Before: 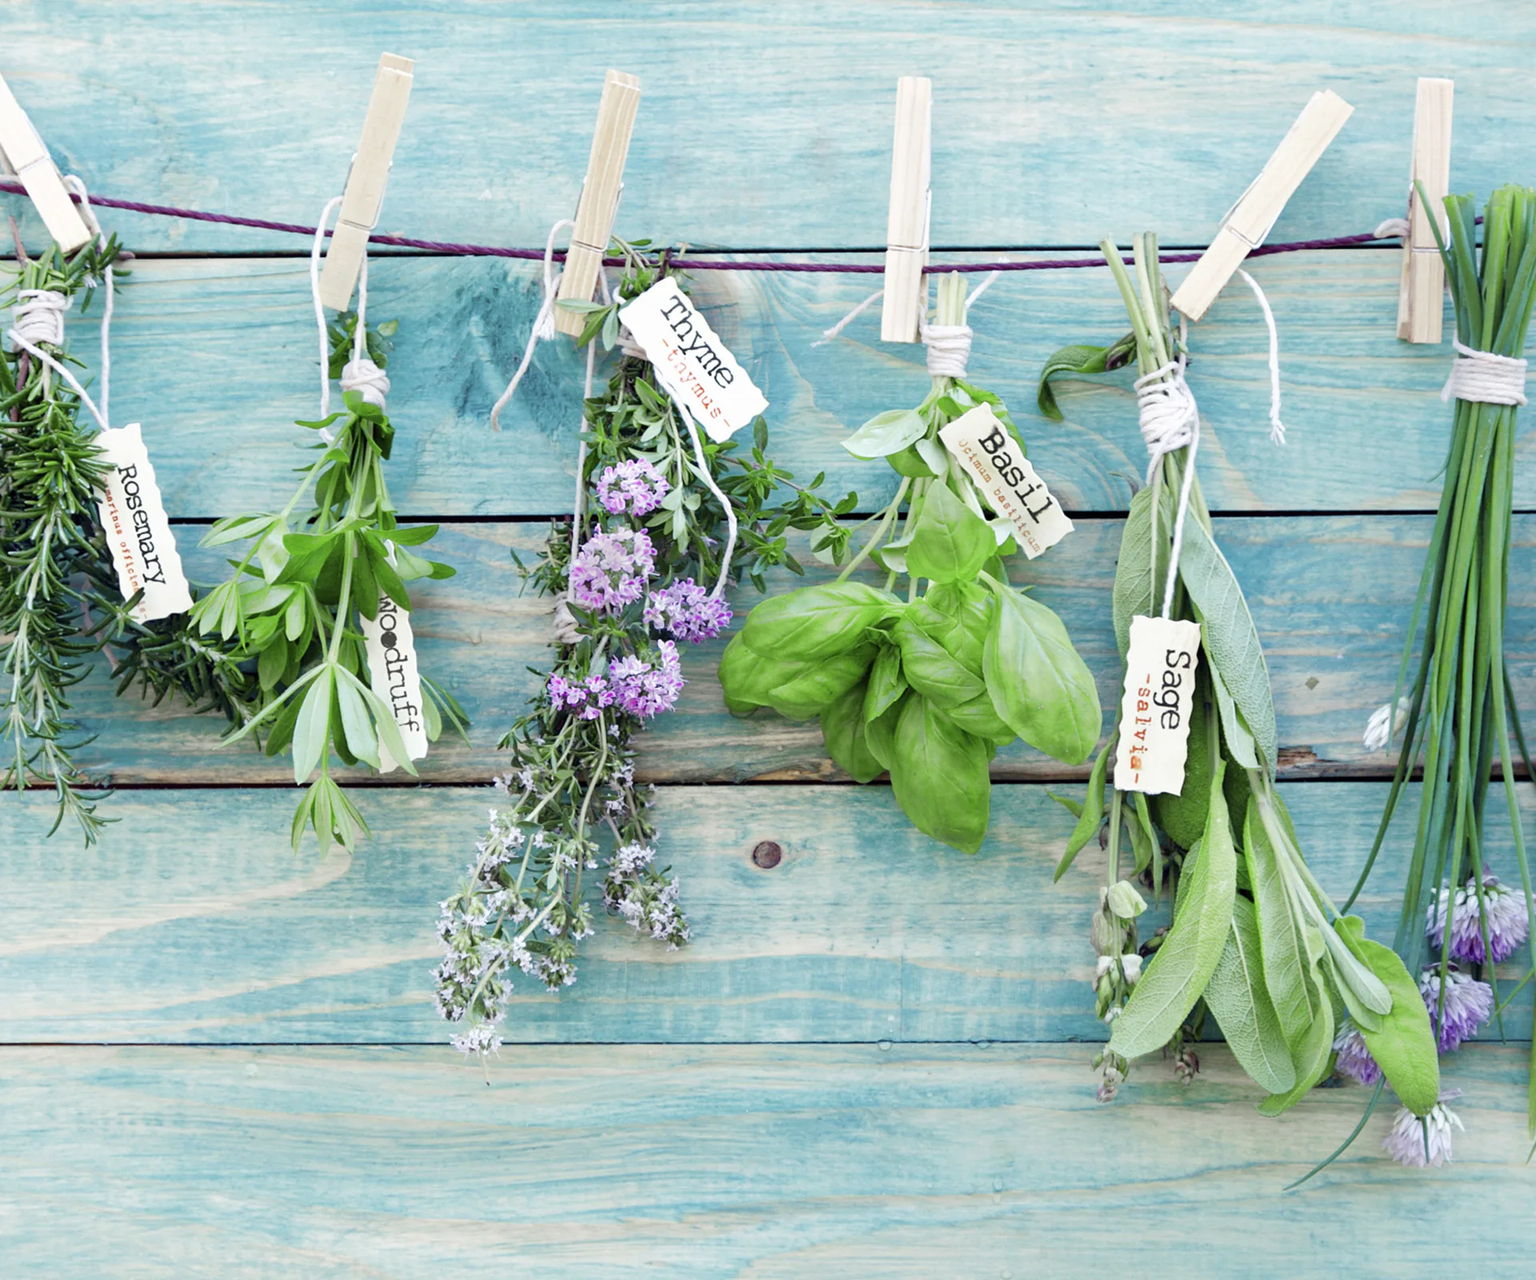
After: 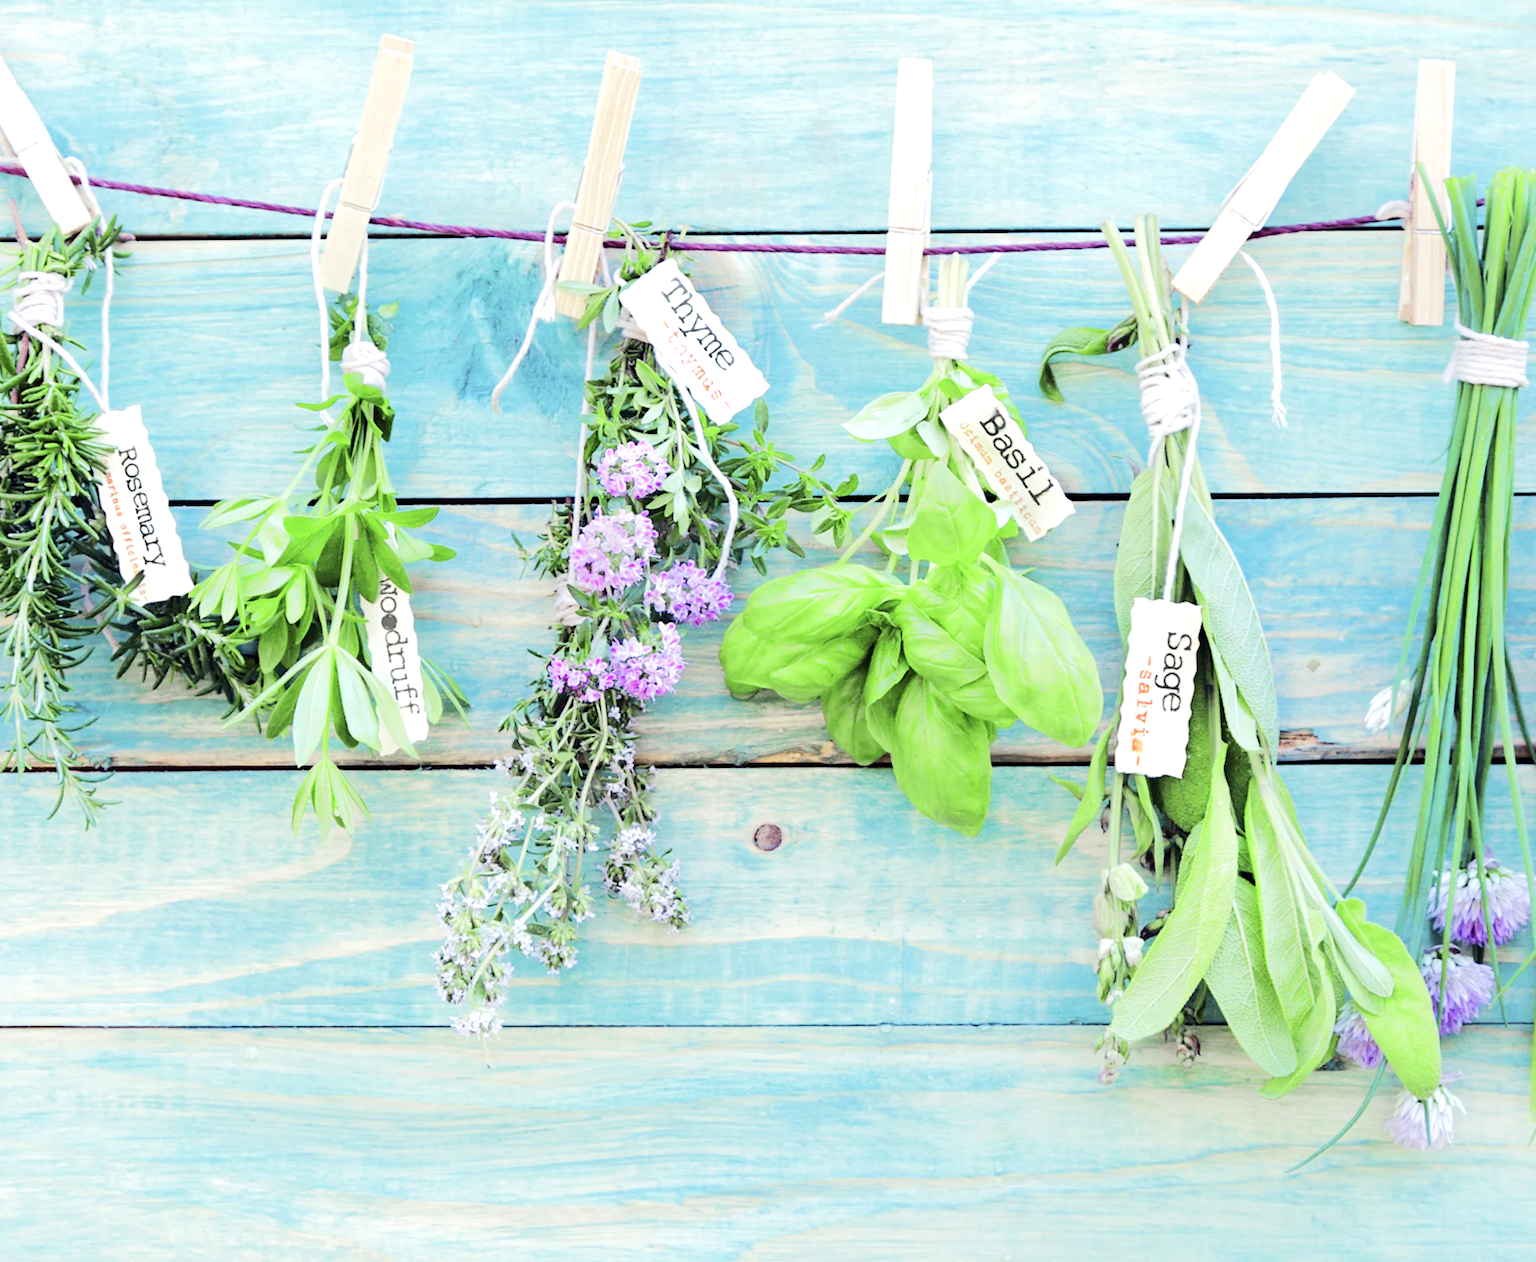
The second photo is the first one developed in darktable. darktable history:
crop: top 1.473%, right 0.086%
exposure: exposure 0.163 EV, compensate highlight preservation false
tone equalizer: -7 EV 0.144 EV, -6 EV 0.594 EV, -5 EV 1.13 EV, -4 EV 1.34 EV, -3 EV 1.18 EV, -2 EV 0.6 EV, -1 EV 0.155 EV, edges refinement/feathering 500, mask exposure compensation -1.57 EV, preserve details no
color correction: highlights b* -0.056, saturation 0.975
